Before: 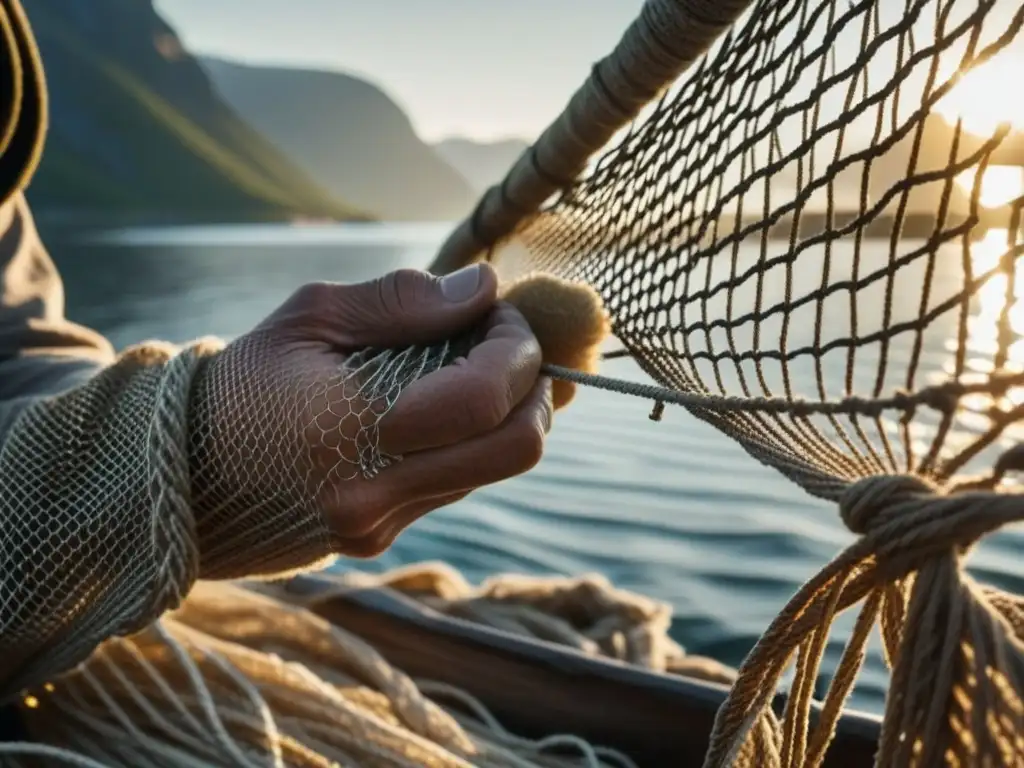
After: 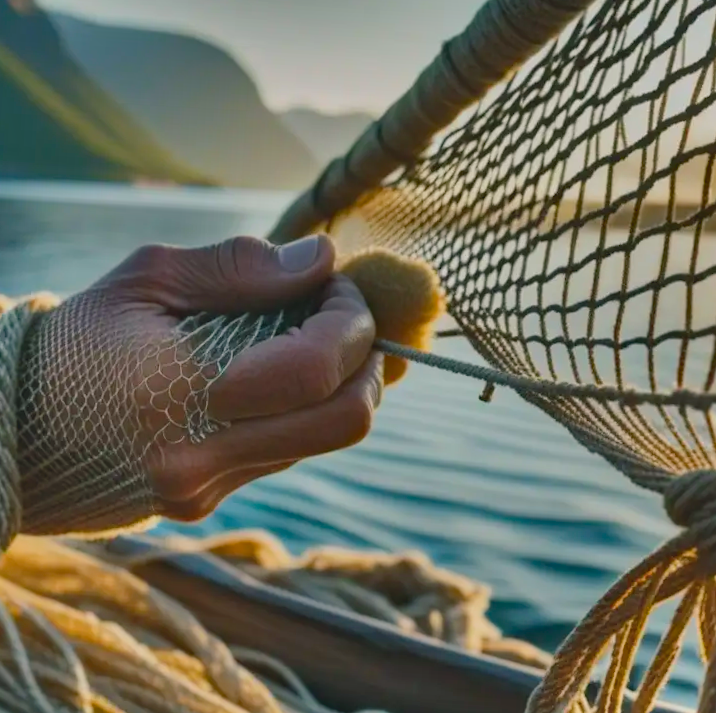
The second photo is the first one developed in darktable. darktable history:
crop and rotate: angle -3.3°, left 13.987%, top 0.028%, right 10.772%, bottom 0.068%
shadows and highlights: radius 124.03, shadows 99.63, white point adjustment -3, highlights -98.23, soften with gaussian
color balance rgb: shadows lift › luminance -8.019%, shadows lift › chroma 2.12%, shadows lift › hue 201.26°, global offset › luminance 0.492%, linear chroma grading › global chroma 8.998%, perceptual saturation grading › global saturation 19.421%, contrast -20.244%
haze removal: compatibility mode true, adaptive false
